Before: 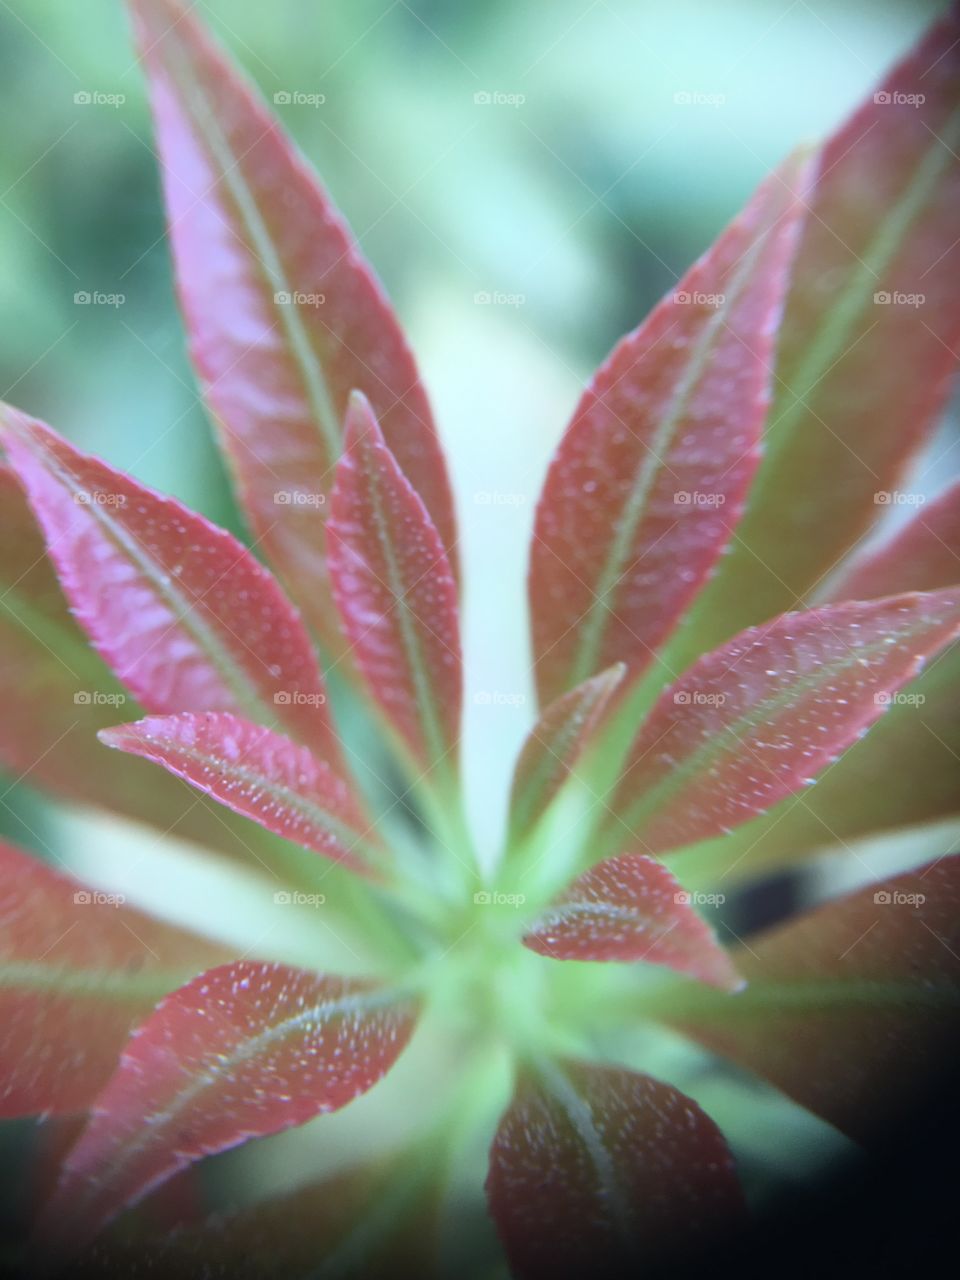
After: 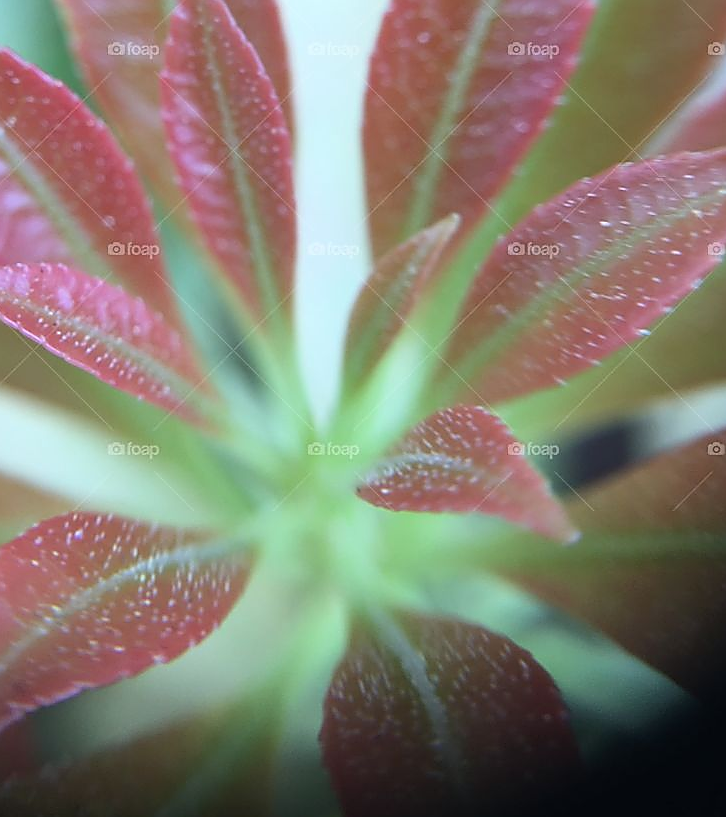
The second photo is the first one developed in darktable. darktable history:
crop and rotate: left 17.299%, top 35.115%, right 7.015%, bottom 1.024%
sharpen: radius 1.4, amount 1.25, threshold 0.7
